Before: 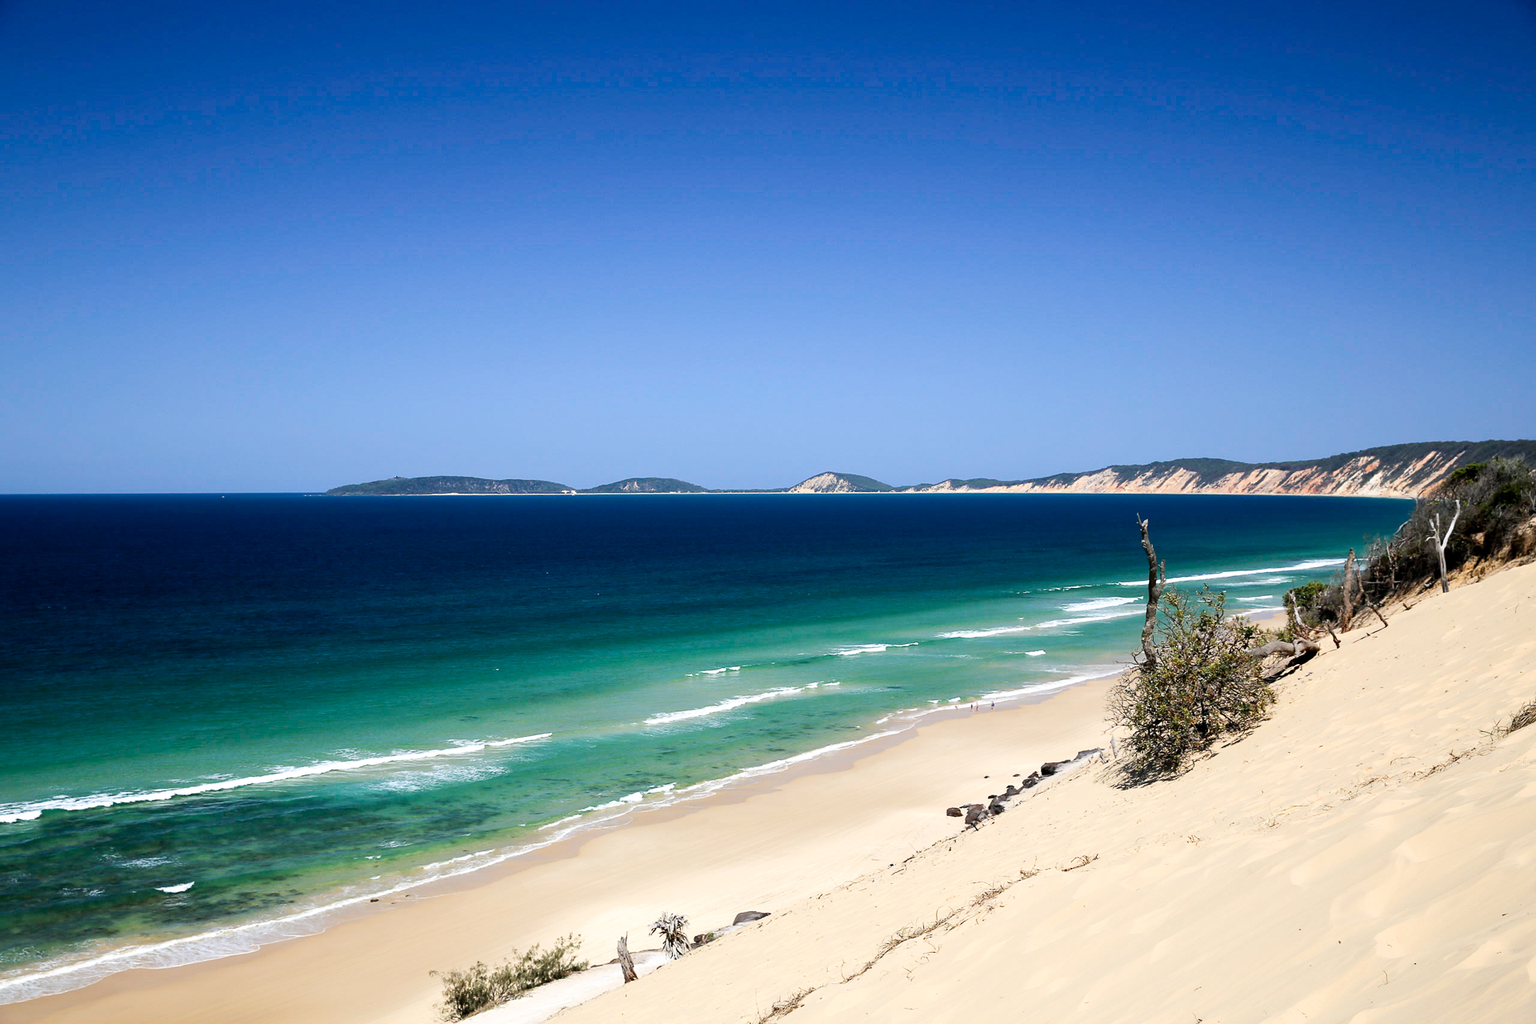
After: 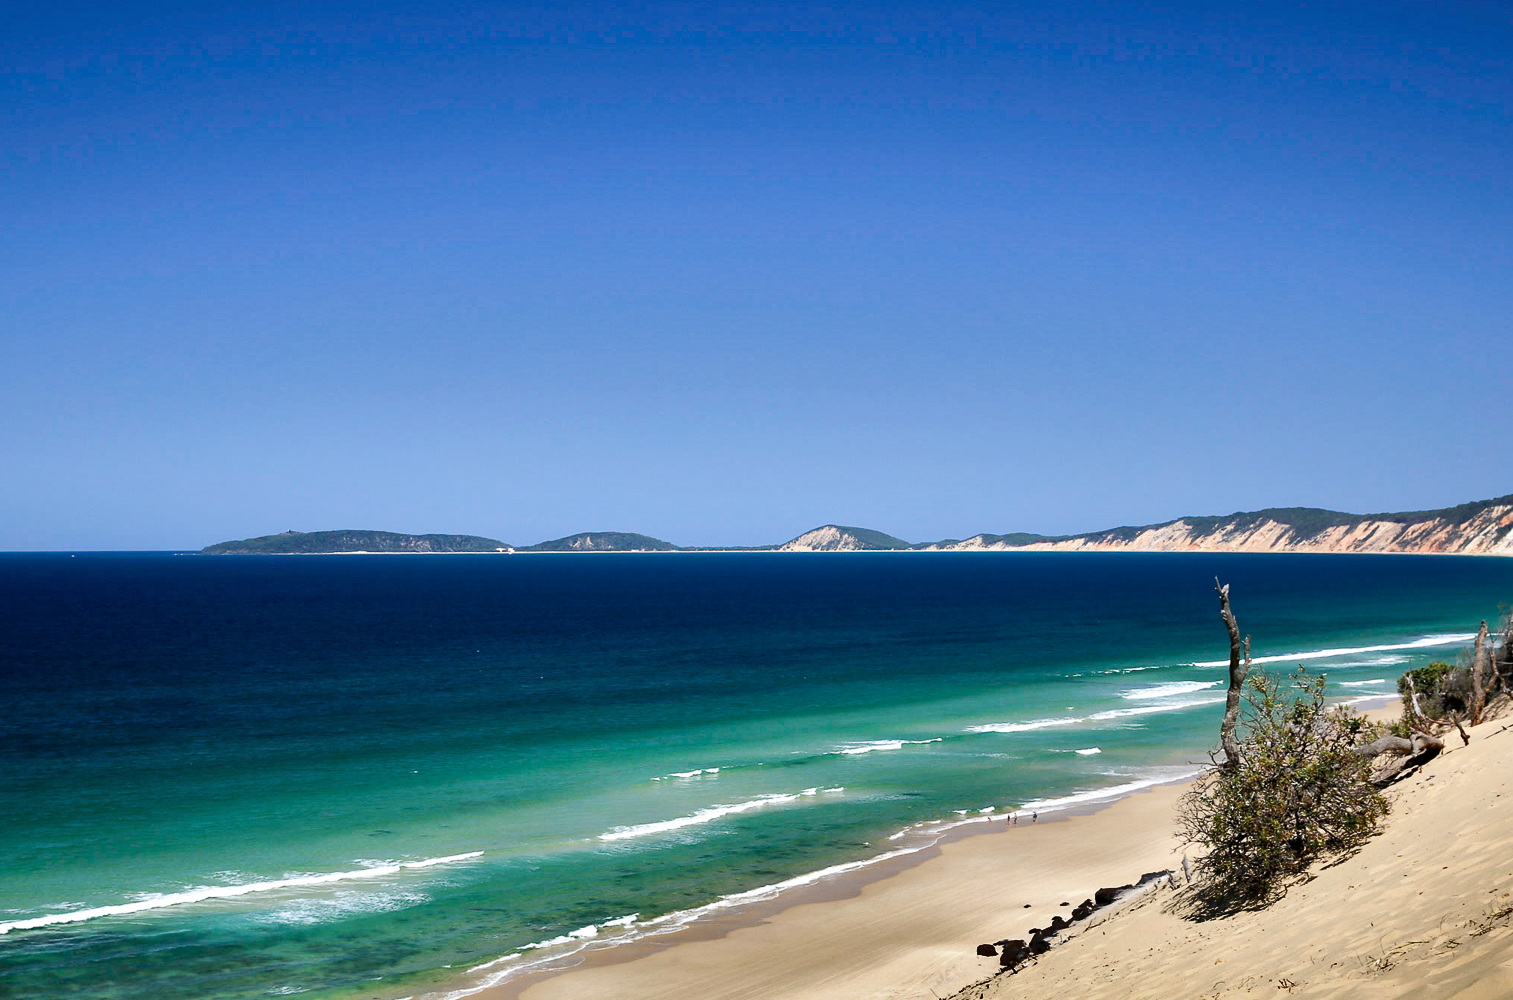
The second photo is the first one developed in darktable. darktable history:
shadows and highlights: shadows 20.91, highlights -82.73, soften with gaussian
crop and rotate: left 10.77%, top 5.1%, right 10.41%, bottom 16.76%
